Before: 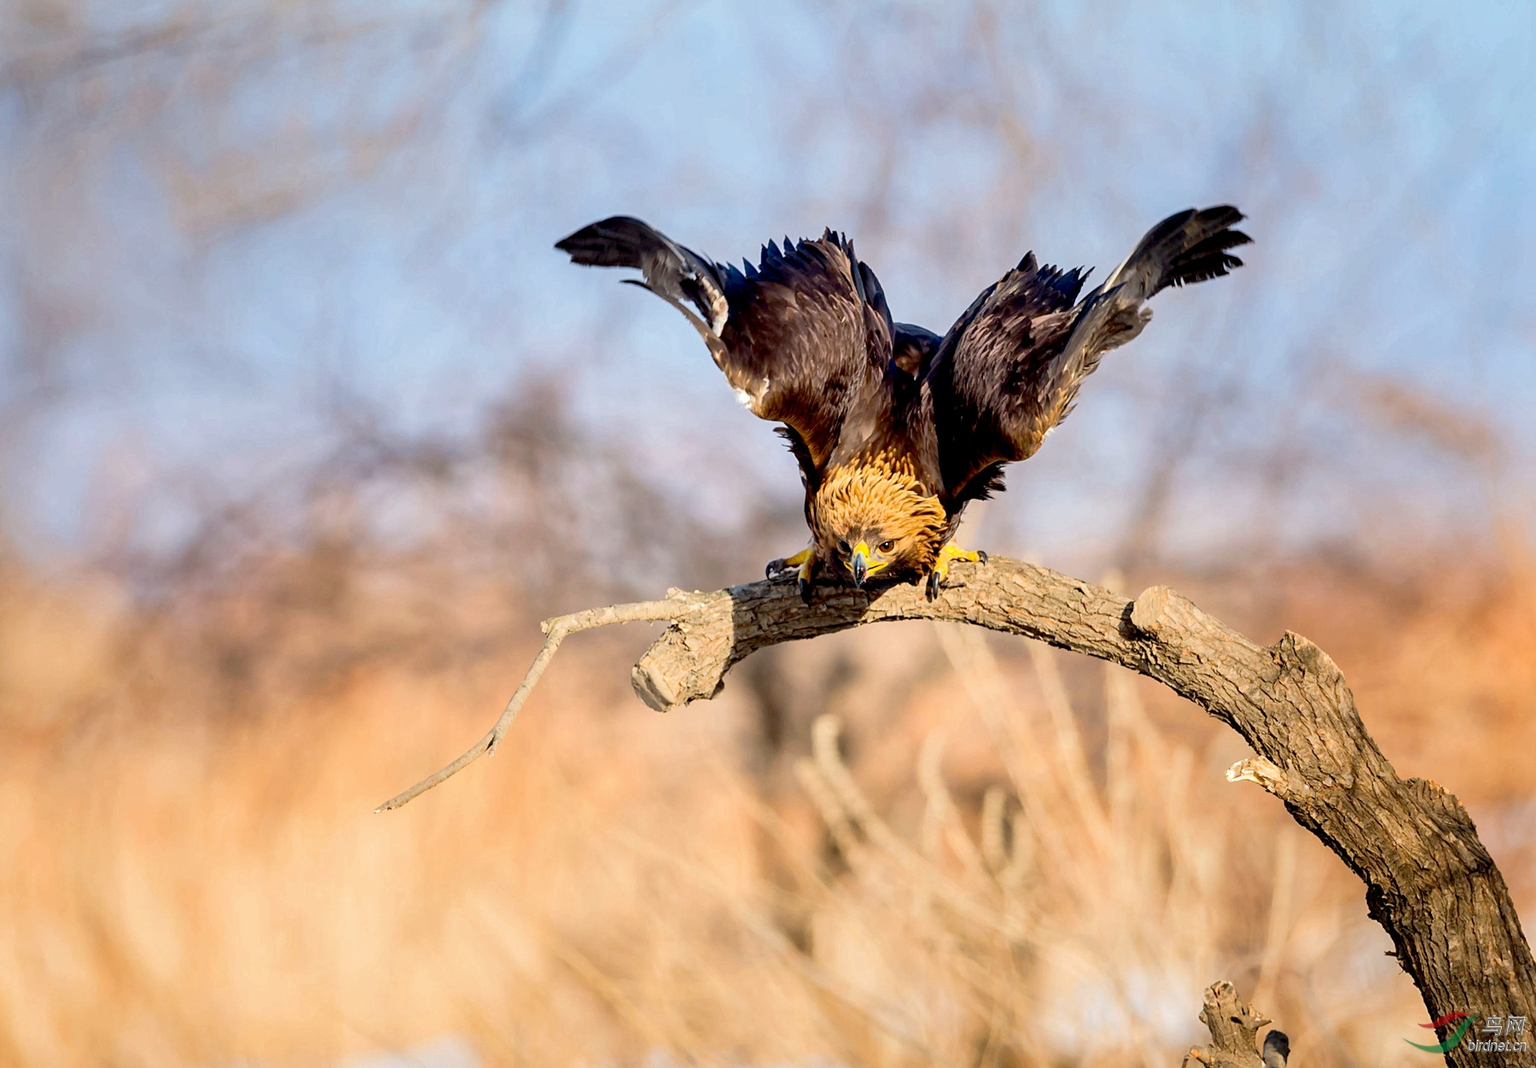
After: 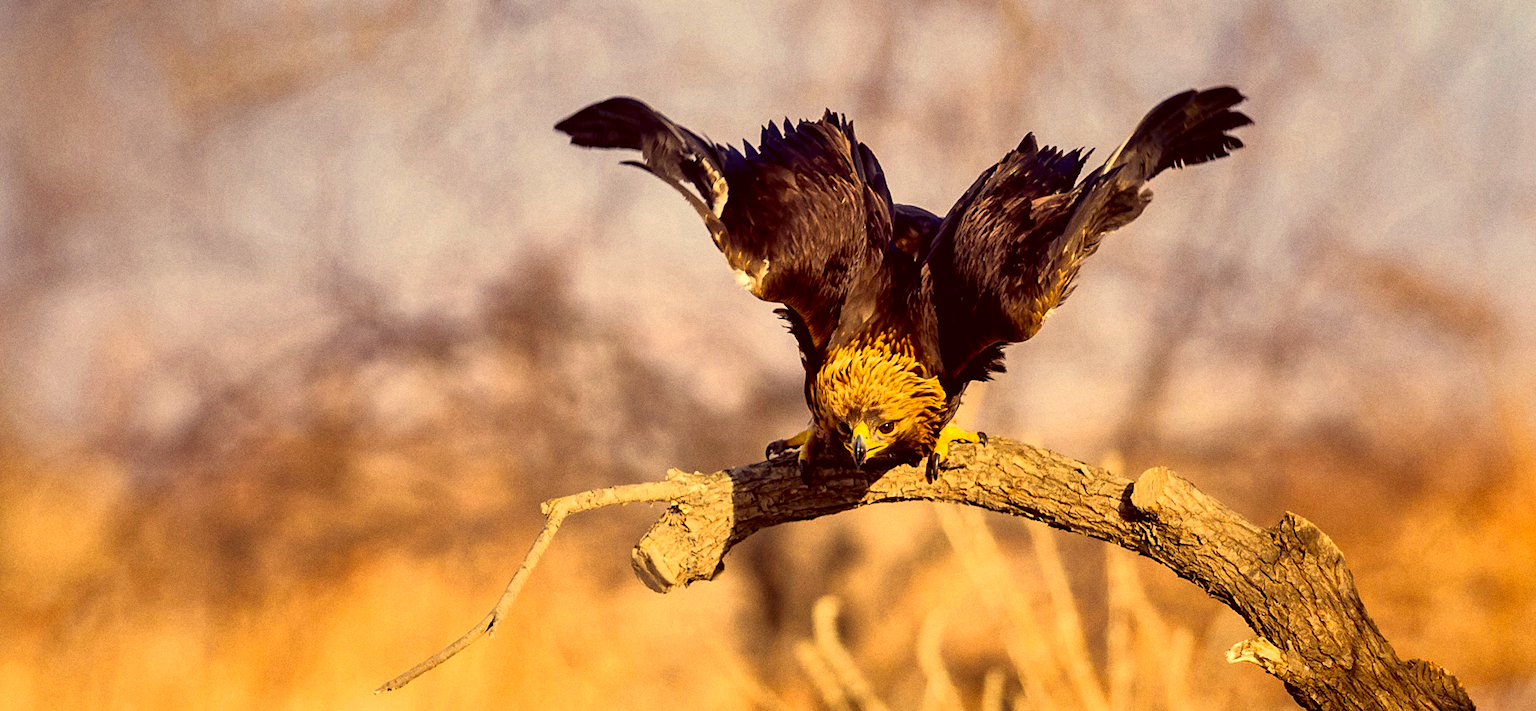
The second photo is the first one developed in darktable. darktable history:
tone equalizer: on, module defaults
crop: top 11.166%, bottom 22.168%
rgb curve: curves: ch0 [(0, 0) (0.284, 0.292) (0.505, 0.644) (1, 1)], compensate middle gray true
base curve: curves: ch0 [(0, 0) (0.564, 0.291) (0.802, 0.731) (1, 1)]
grain: coarseness 0.47 ISO
color correction: highlights a* 10.12, highlights b* 39.04, shadows a* 14.62, shadows b* 3.37
